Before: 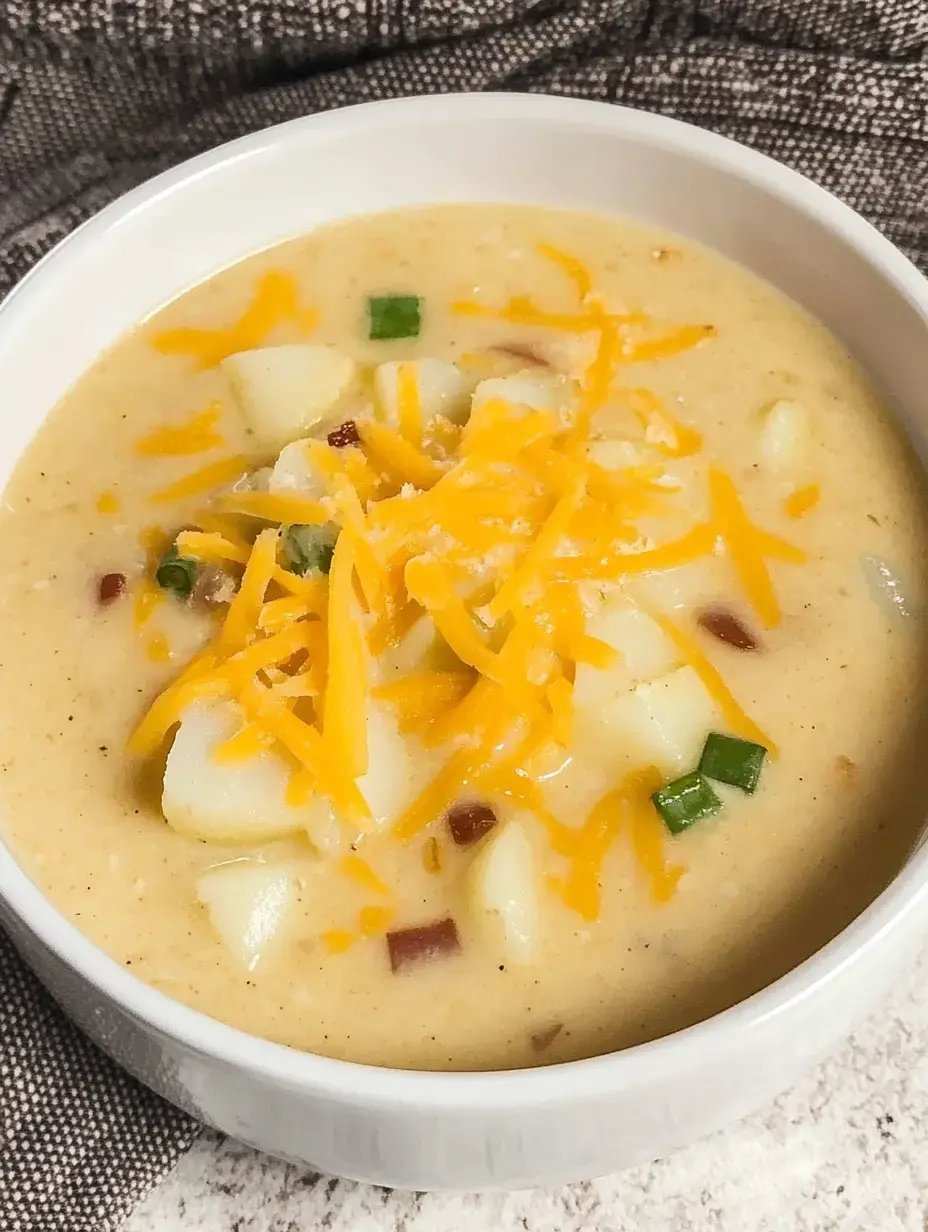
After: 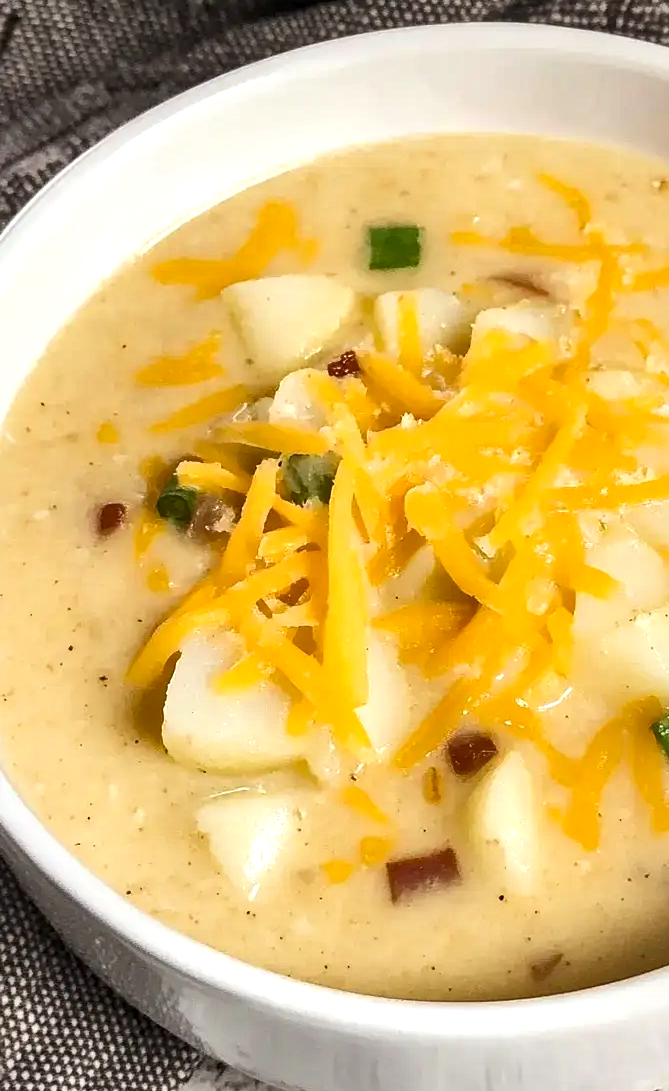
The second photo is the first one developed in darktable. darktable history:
haze removal: strength 0.112, distance 0.25, compatibility mode true, adaptive false
local contrast: mode bilateral grid, contrast 25, coarseness 61, detail 151%, midtone range 0.2
crop: top 5.743%, right 27.882%, bottom 5.642%
exposure: exposure 0.201 EV, compensate highlight preservation false
